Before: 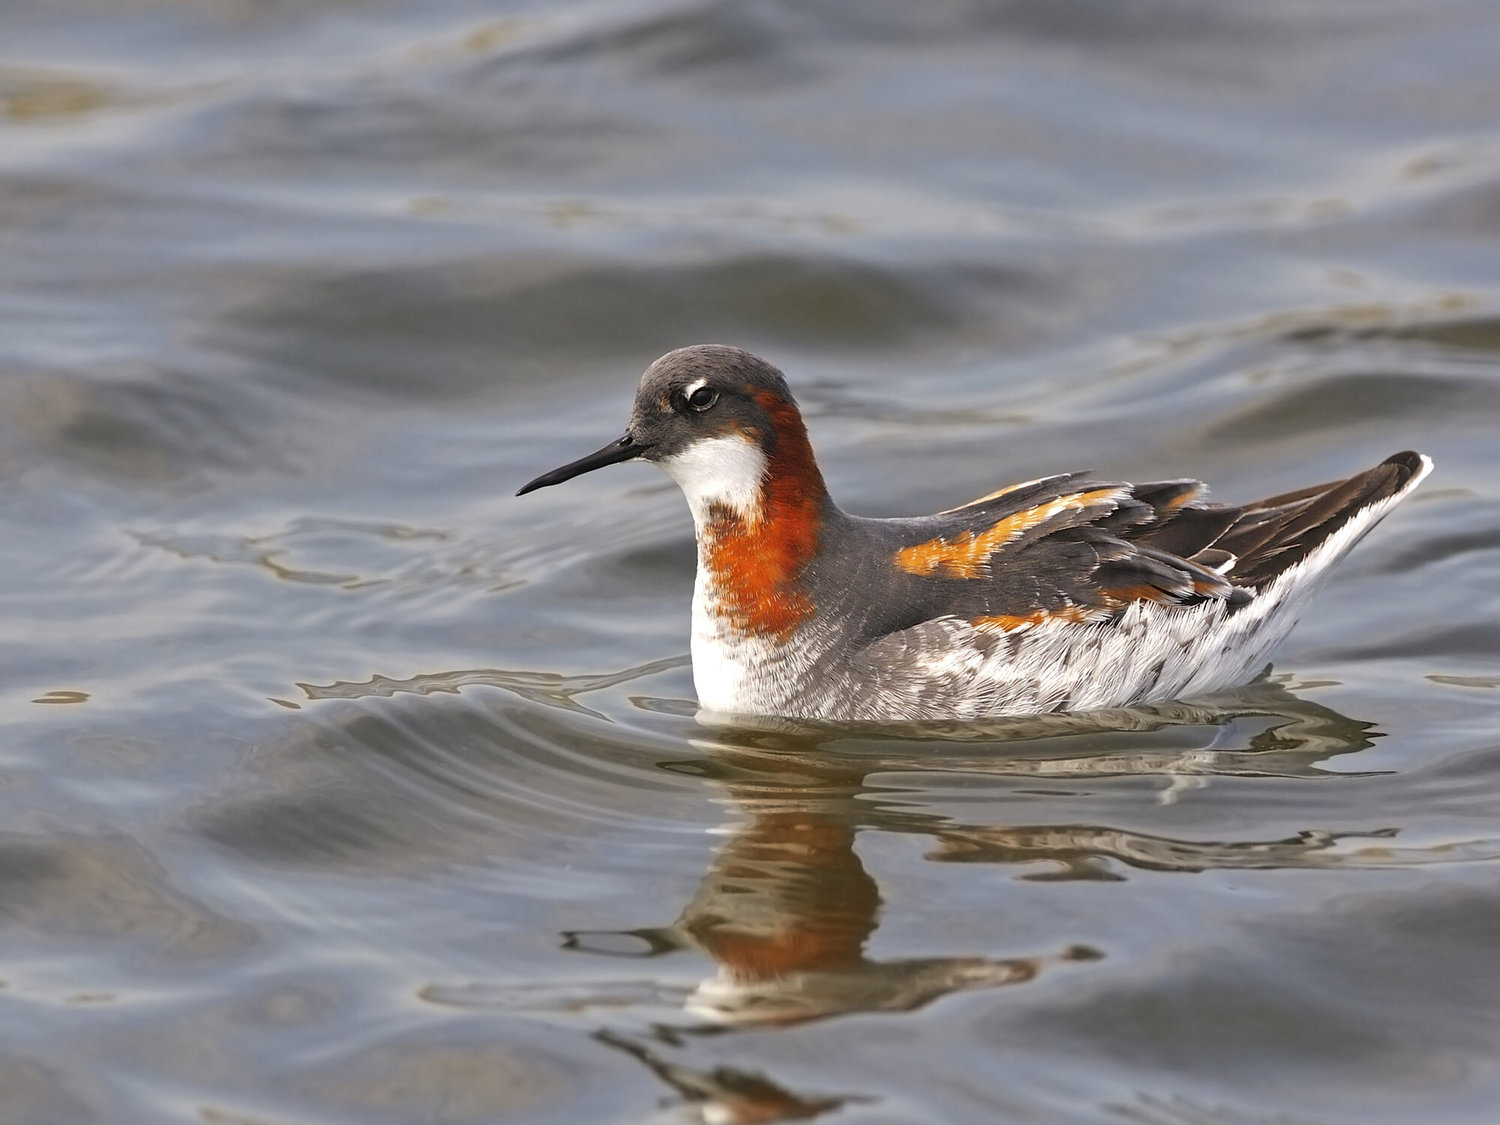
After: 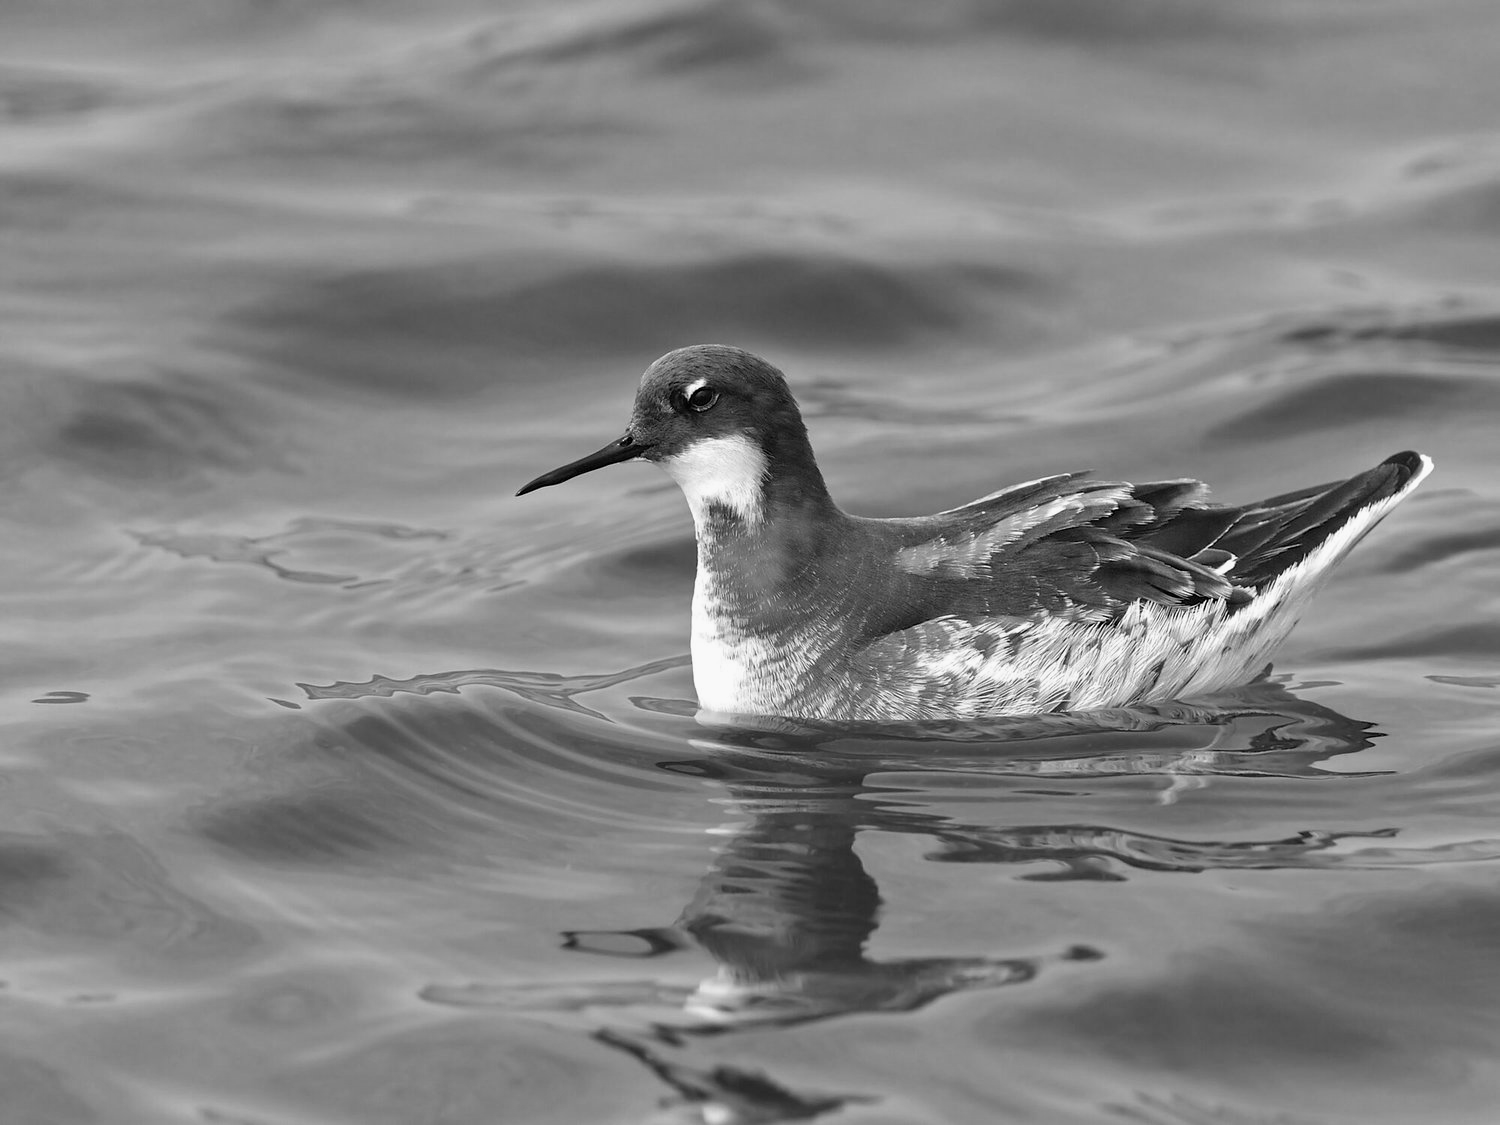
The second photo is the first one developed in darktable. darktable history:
white balance: emerald 1
color calibration: output gray [0.21, 0.42, 0.37, 0], gray › normalize channels true, illuminant same as pipeline (D50), adaptation XYZ, x 0.346, y 0.359, gamut compression 0
shadows and highlights: shadows 0, highlights 40
